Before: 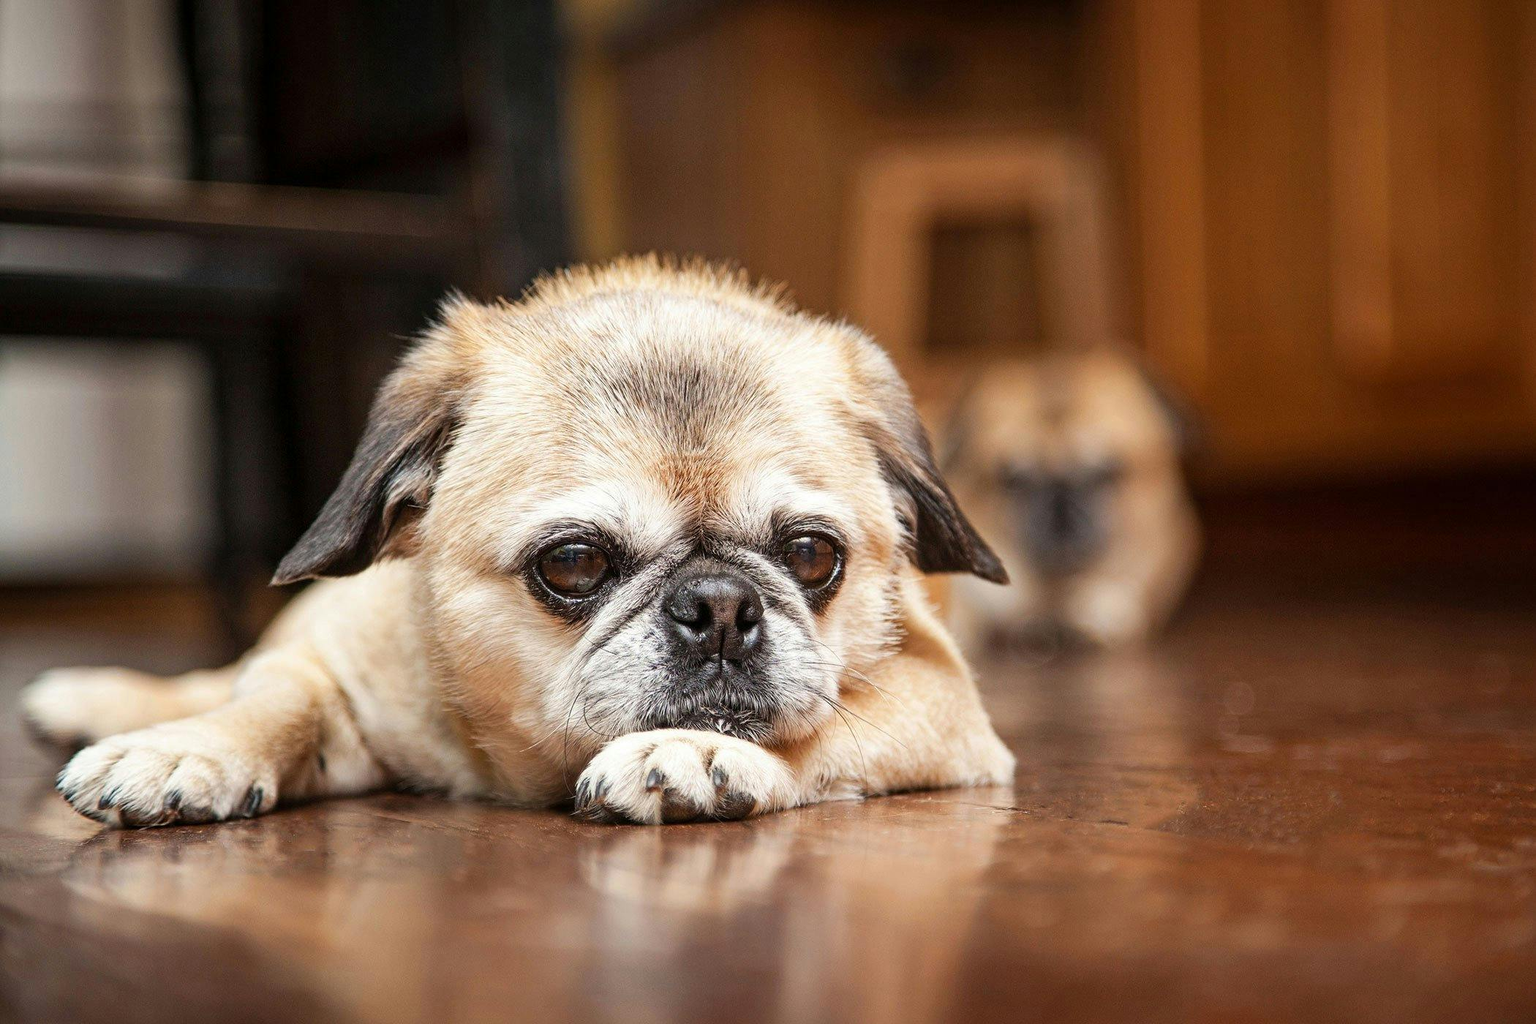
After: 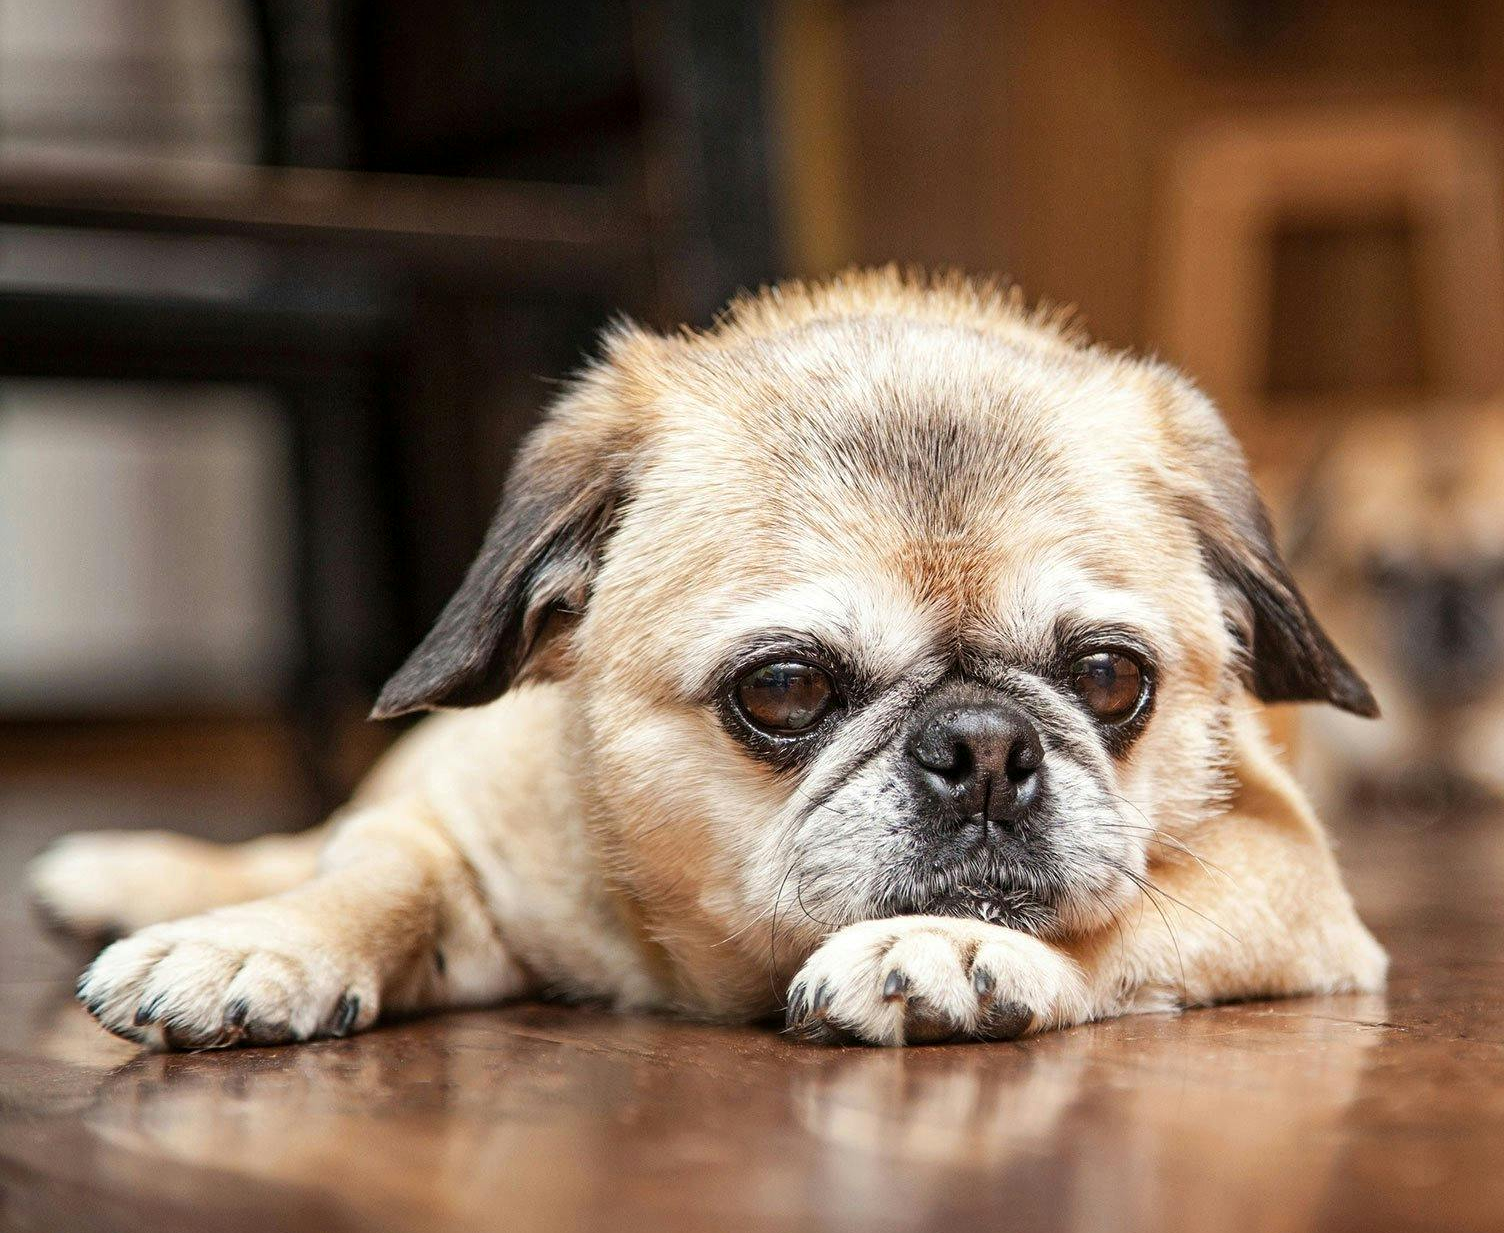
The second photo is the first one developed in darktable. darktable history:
local contrast: mode bilateral grid, contrast 10, coarseness 25, detail 115%, midtone range 0.2
crop: top 5.803%, right 27.864%, bottom 5.804%
sharpen: radius 2.883, amount 0.868, threshold 47.523
